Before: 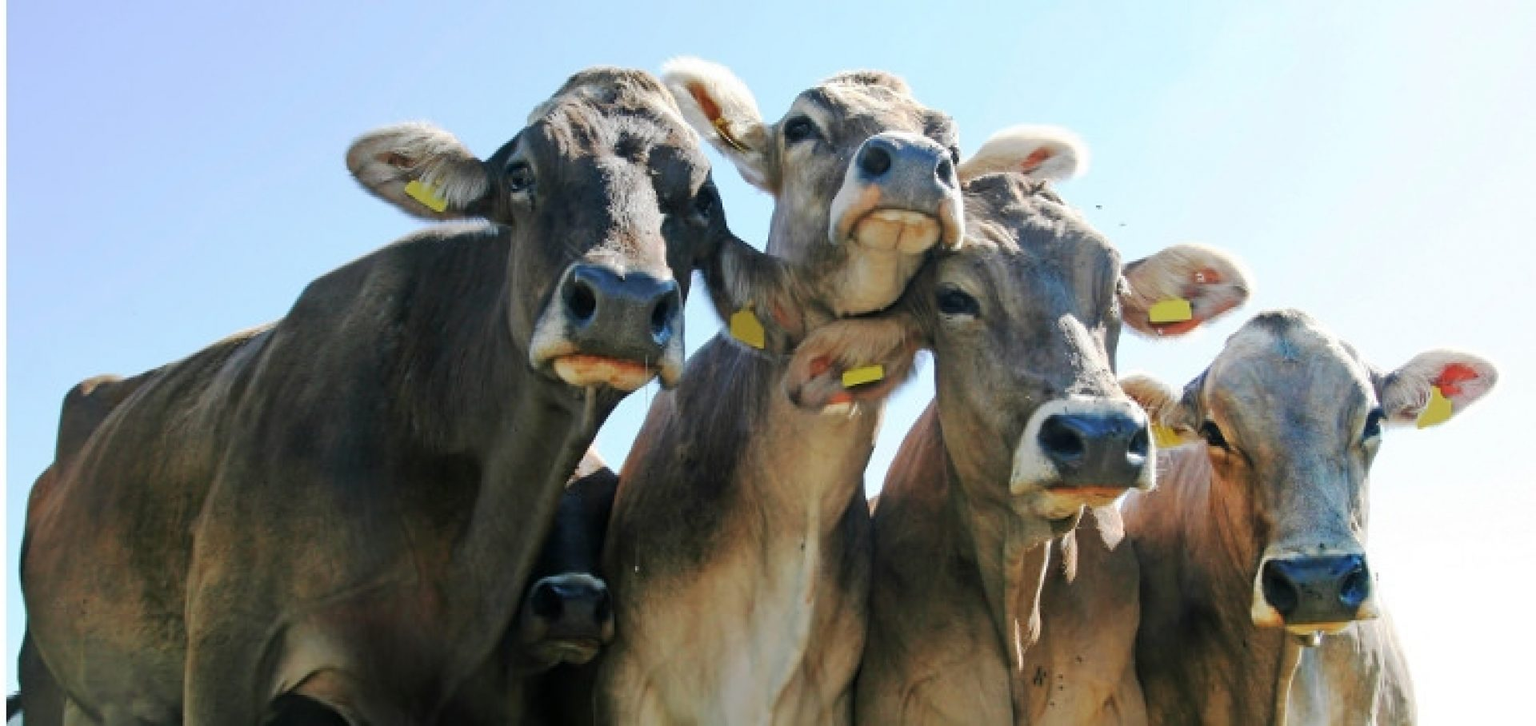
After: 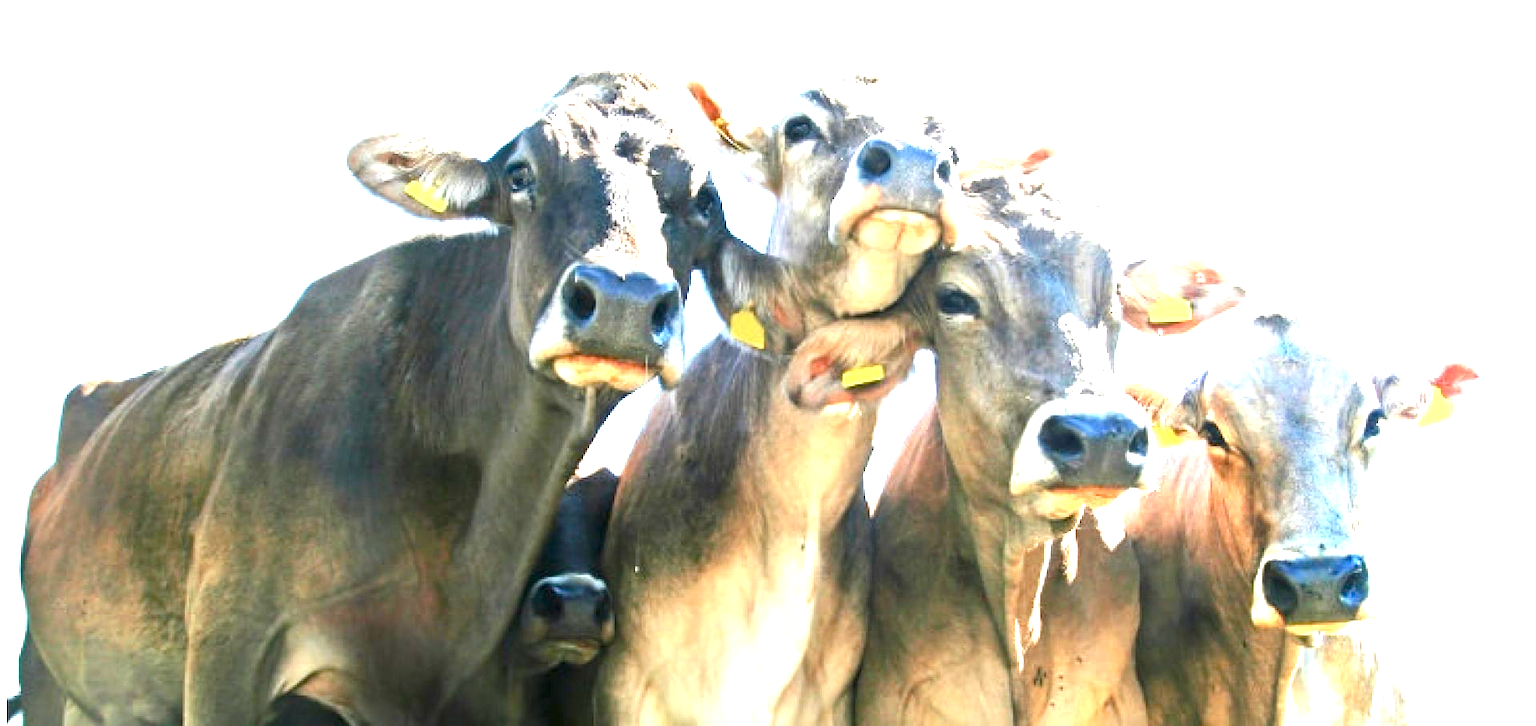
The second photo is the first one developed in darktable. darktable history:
exposure: black level correction 0, exposure 2.088 EV, compensate exposure bias true, compensate highlight preservation false
color balance rgb: perceptual saturation grading › global saturation 20%, perceptual saturation grading › highlights -25%, perceptual saturation grading › shadows 25%
